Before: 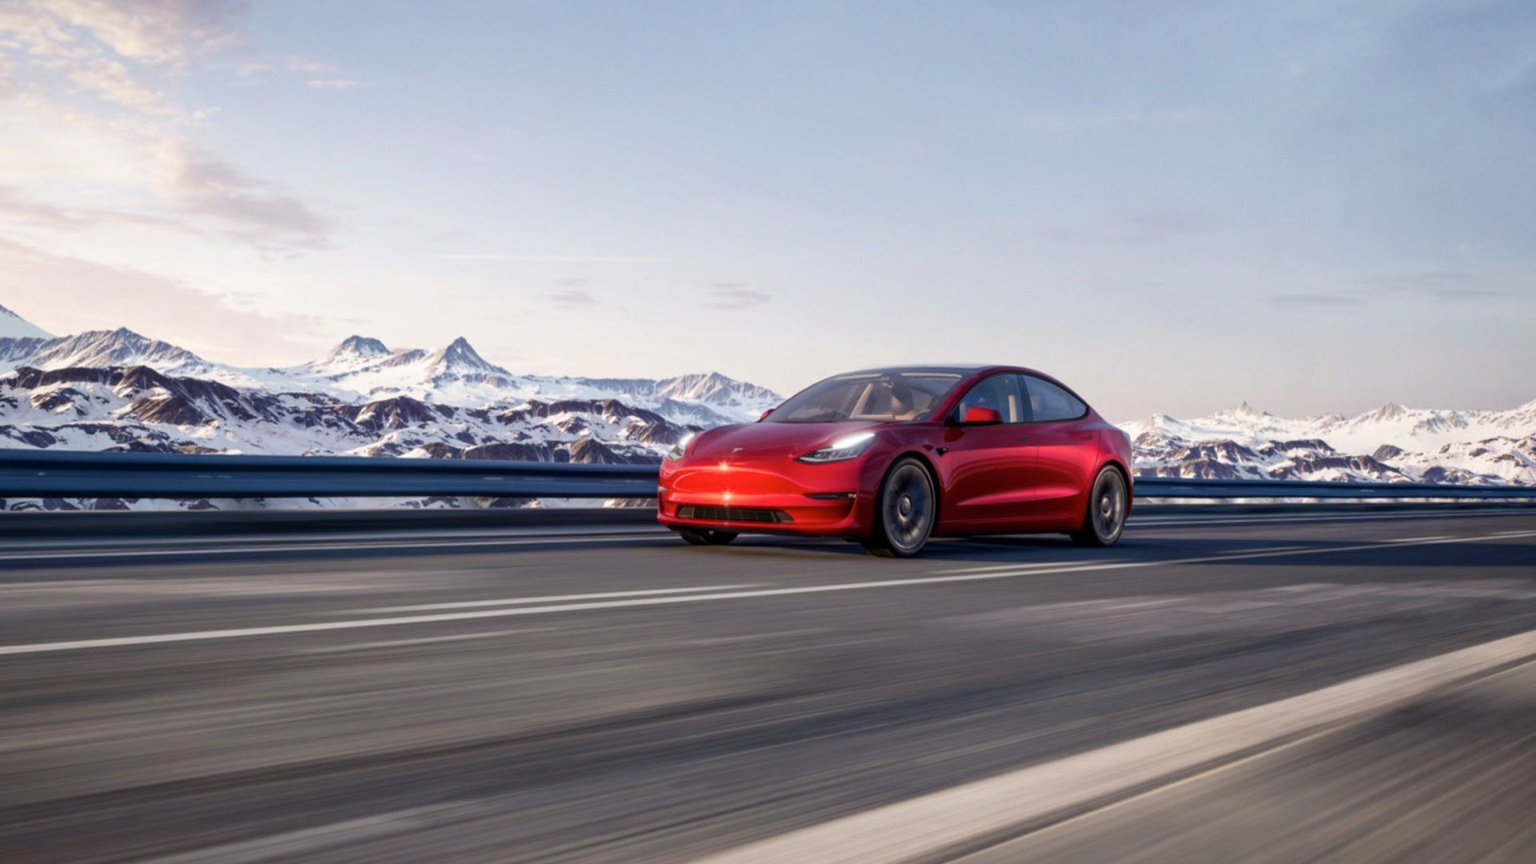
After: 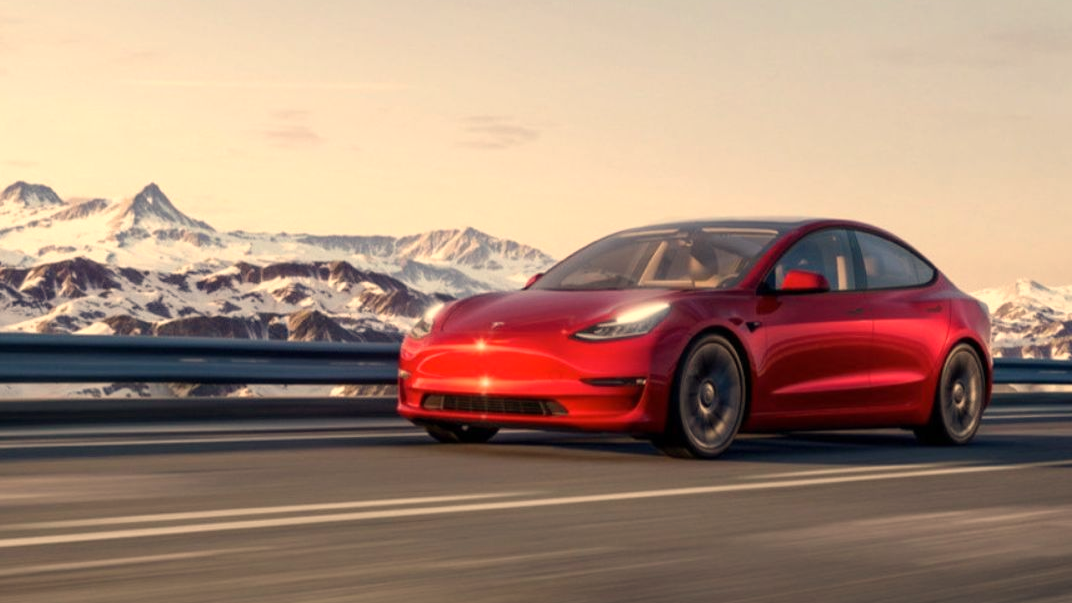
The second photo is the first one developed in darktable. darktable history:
crop and rotate: left 22.13%, top 22.054%, right 22.026%, bottom 22.102%
white balance: red 1.138, green 0.996, blue 0.812
